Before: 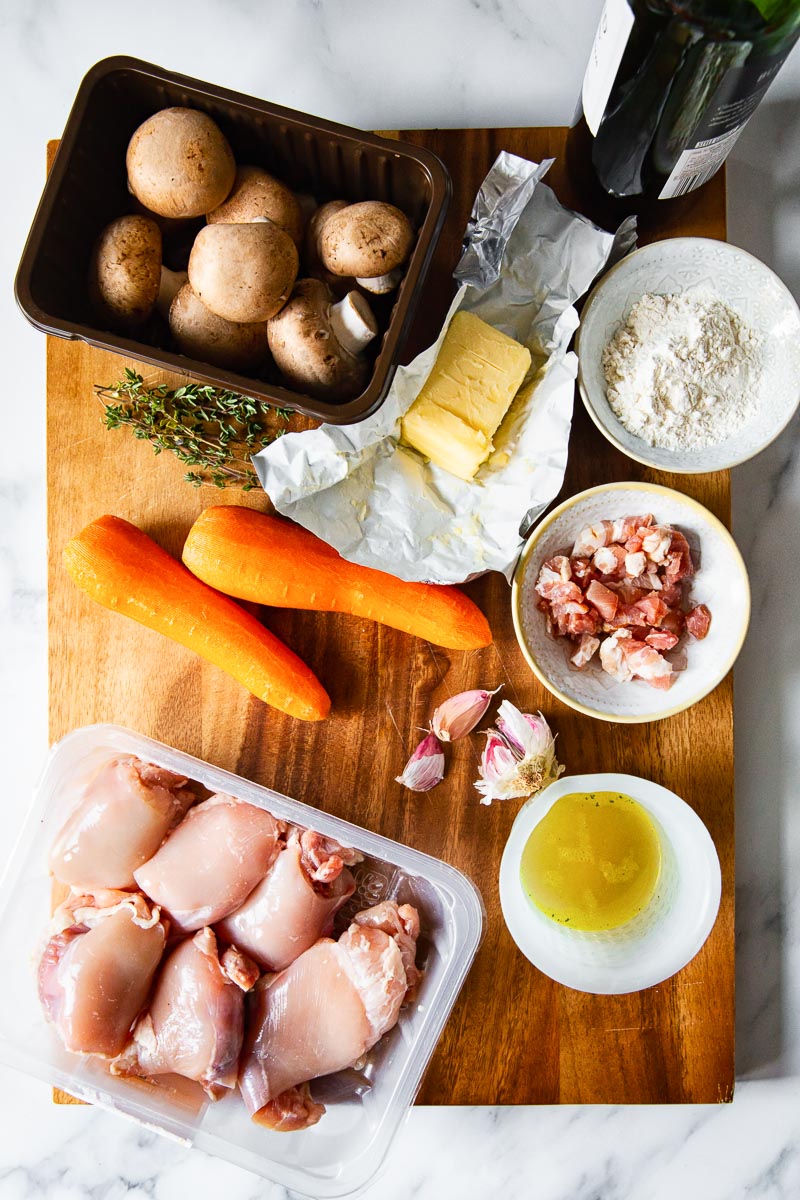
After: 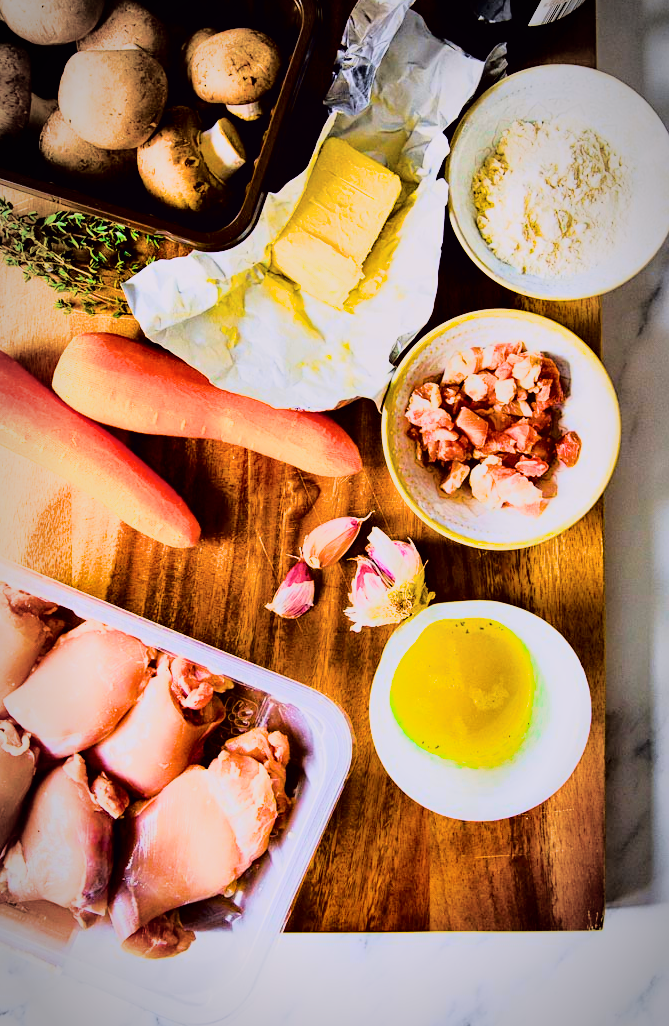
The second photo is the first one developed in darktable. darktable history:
exposure: exposure 0.488 EV, compensate highlight preservation false
tone curve: curves: ch0 [(0.003, 0.003) (0.104, 0.026) (0.236, 0.181) (0.401, 0.443) (0.495, 0.55) (0.625, 0.67) (0.819, 0.841) (0.96, 0.899)]; ch1 [(0, 0) (0.161, 0.092) (0.37, 0.302) (0.424, 0.402) (0.45, 0.466) (0.495, 0.51) (0.573, 0.571) (0.638, 0.641) (0.751, 0.741) (1, 1)]; ch2 [(0, 0) (0.352, 0.403) (0.466, 0.443) (0.524, 0.526) (0.56, 0.556) (1, 1)], color space Lab, independent channels, preserve colors none
crop: left 16.302%, top 14.446%
tone equalizer: edges refinement/feathering 500, mask exposure compensation -1.57 EV, preserve details no
vignetting: automatic ratio true, unbound false
shadows and highlights: shadows 33.23, highlights -47.29, compress 50%, soften with gaussian
filmic rgb: black relative exposure -5.12 EV, white relative exposure 3.54 EV, hardness 3.18, contrast 1.195, highlights saturation mix -49.66%
color balance rgb: linear chroma grading › highlights 99.417%, linear chroma grading › global chroma 23.795%, perceptual saturation grading › global saturation 25.421%, global vibrance 9.693%
